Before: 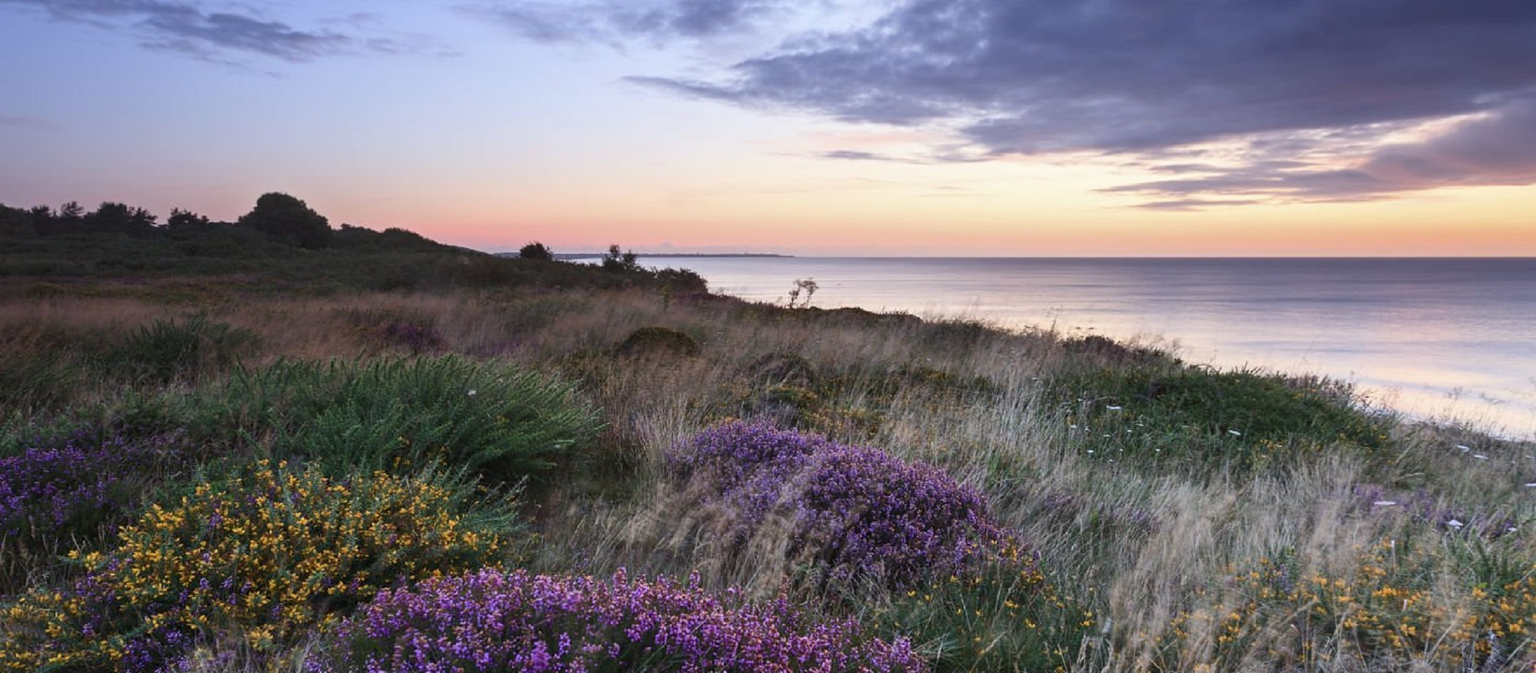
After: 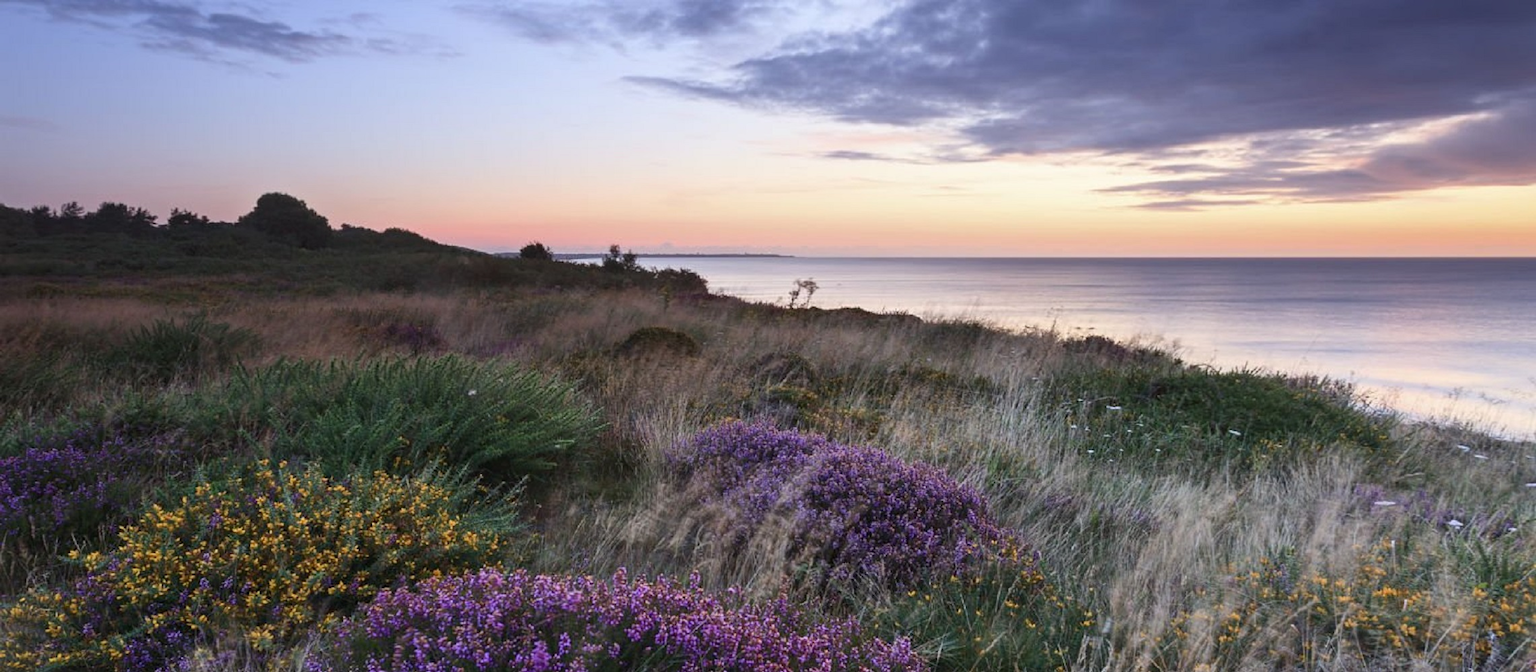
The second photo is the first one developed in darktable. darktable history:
vignetting: fall-off start 100%, brightness 0.05, saturation 0 | blend: blend mode normal, opacity 75%; mask: uniform (no mask)
